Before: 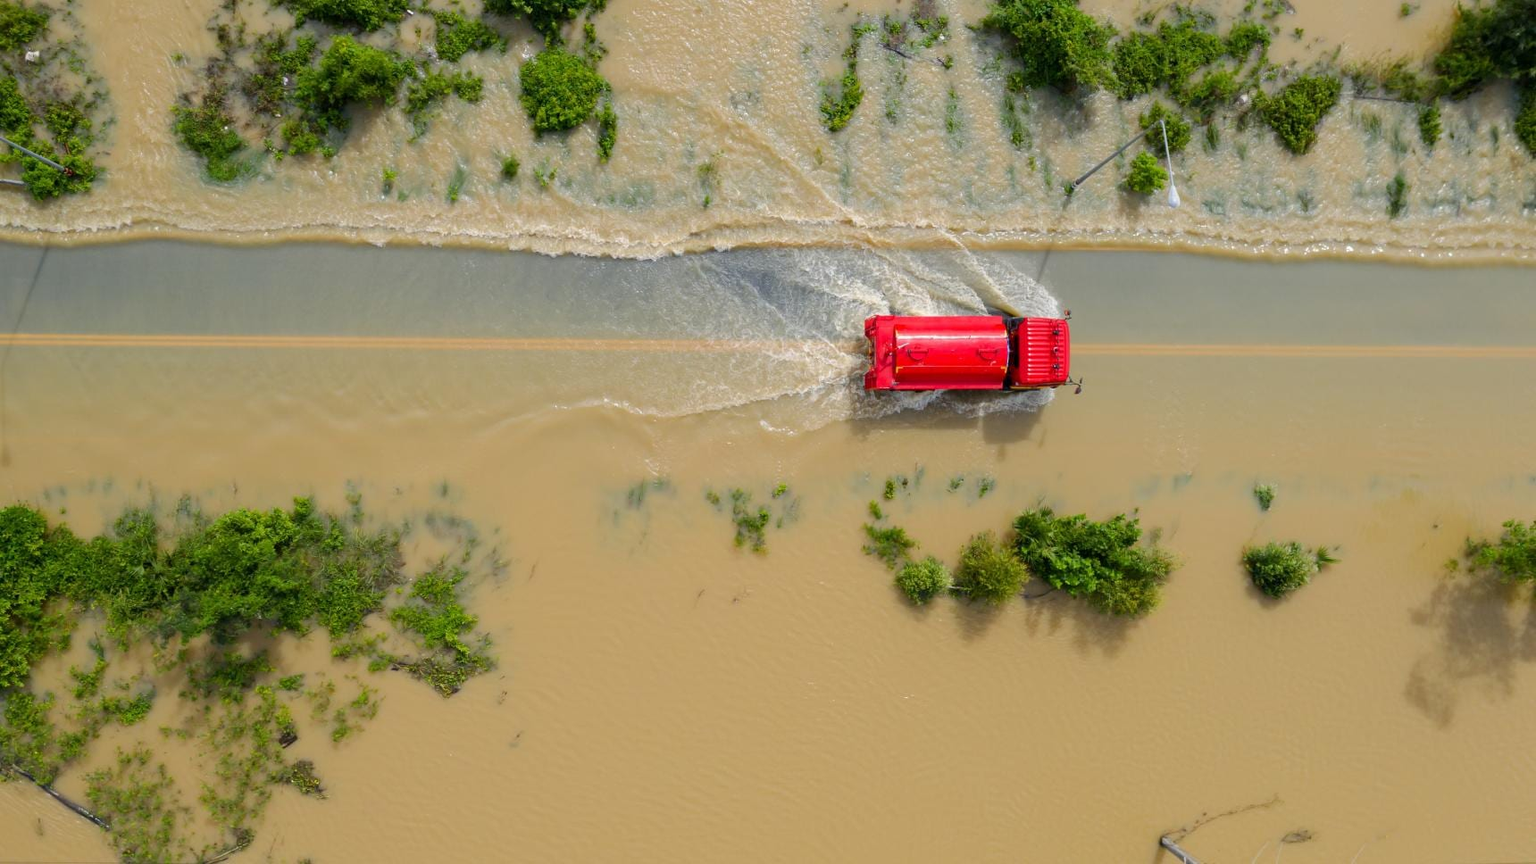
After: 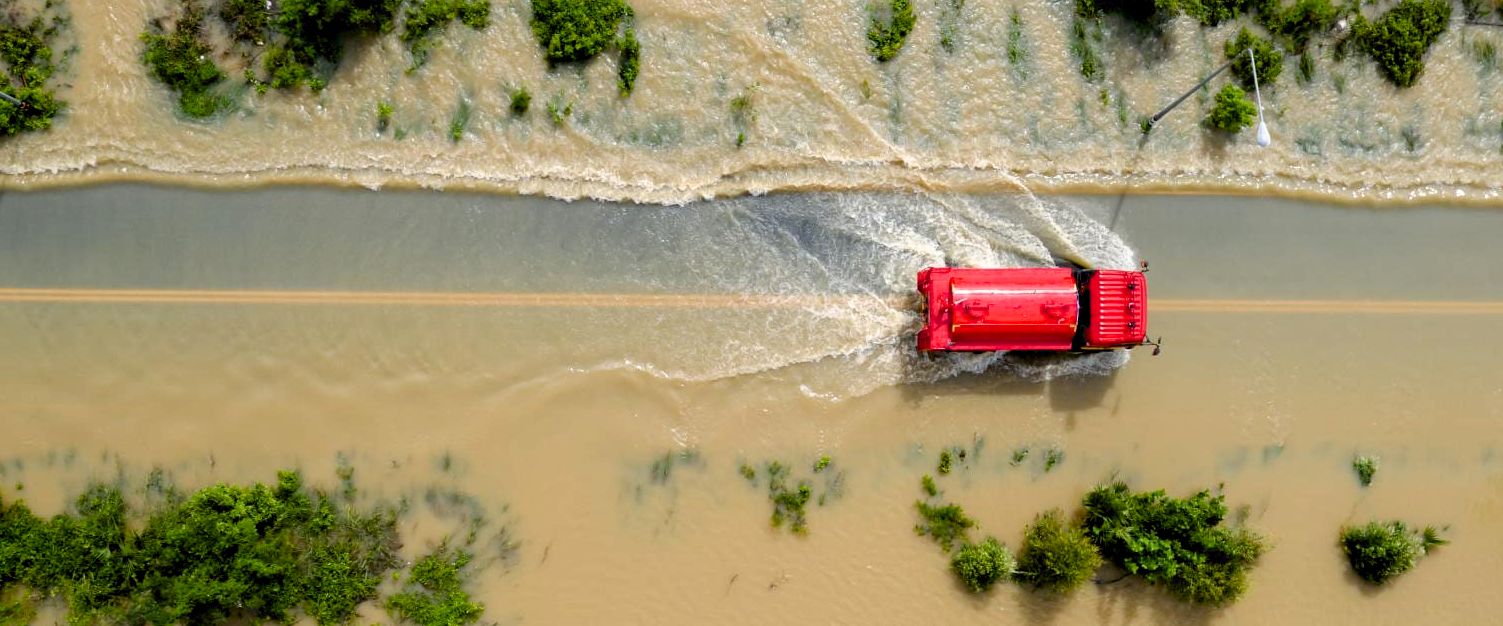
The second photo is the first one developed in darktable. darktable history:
filmic rgb: black relative exposure -9.05 EV, white relative exposure 2.3 EV, hardness 7.48
exposure: black level correction 0.017, exposure -0.006 EV, compensate highlight preservation false
crop: left 2.972%, top 8.979%, right 9.609%, bottom 26.311%
